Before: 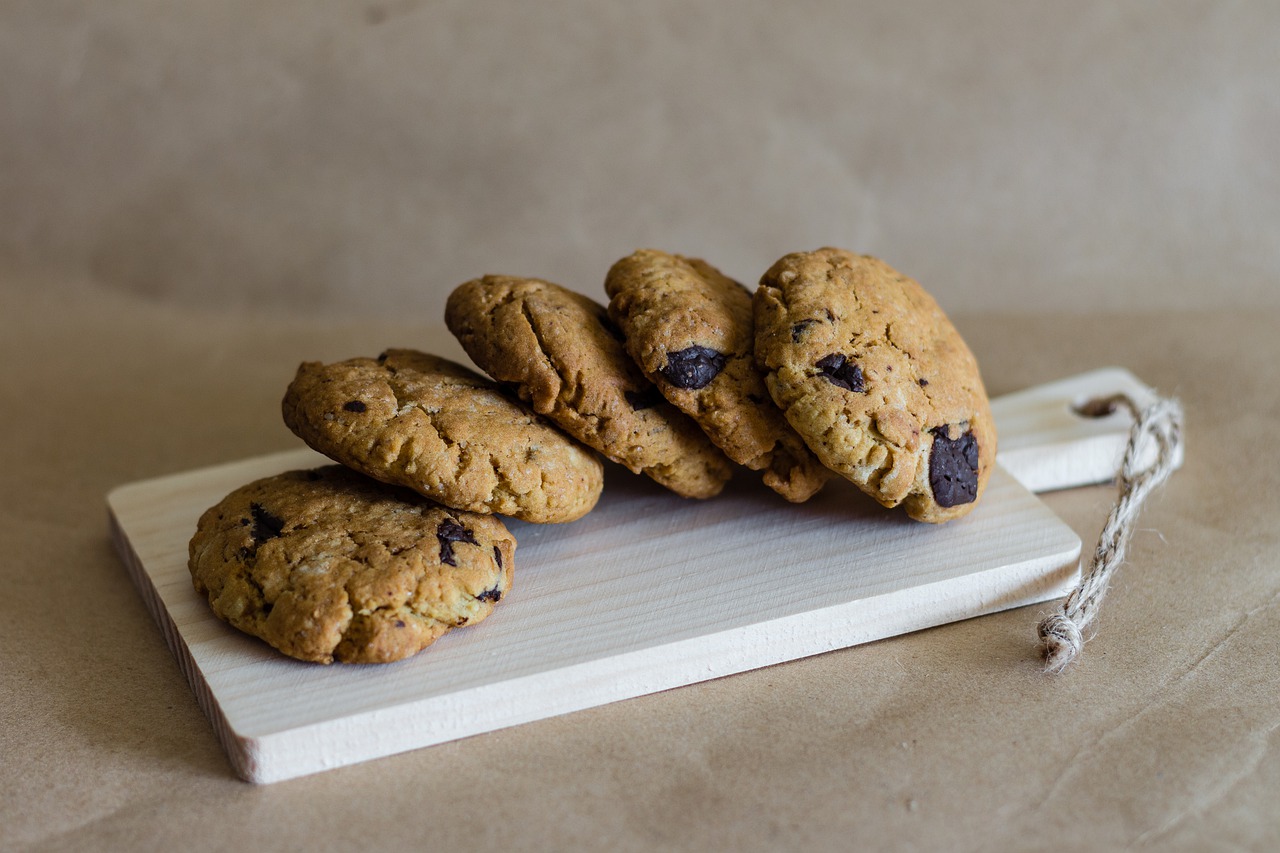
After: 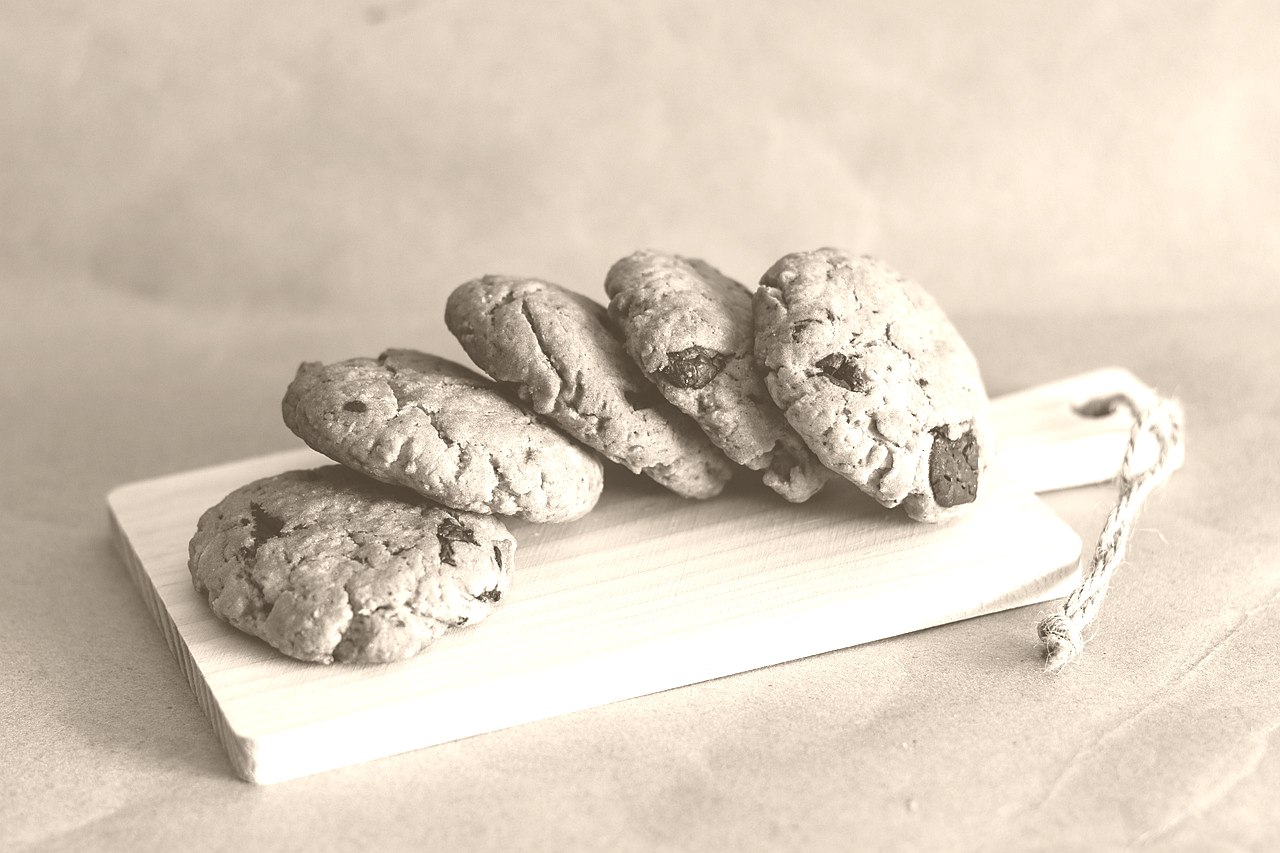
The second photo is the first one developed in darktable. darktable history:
colorize: hue 34.49°, saturation 35.33%, source mix 100%, version 1
sharpen: radius 1.458, amount 0.398, threshold 1.271
